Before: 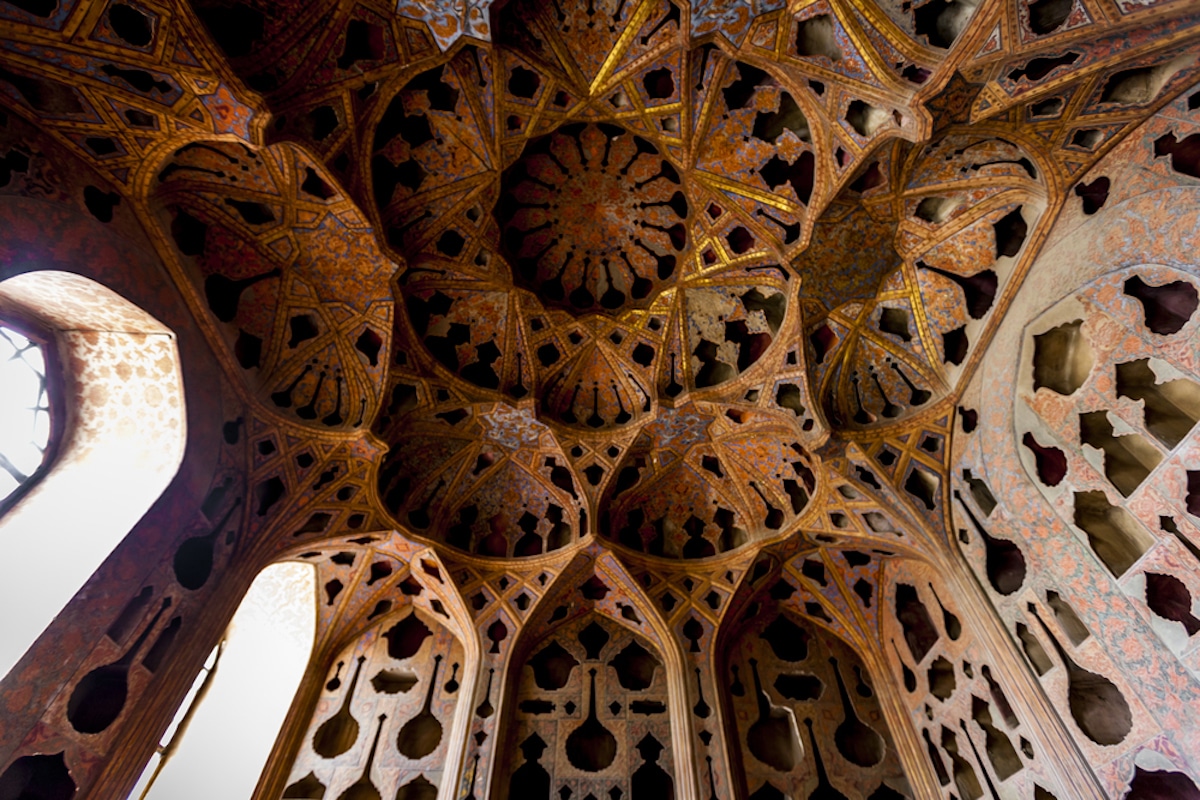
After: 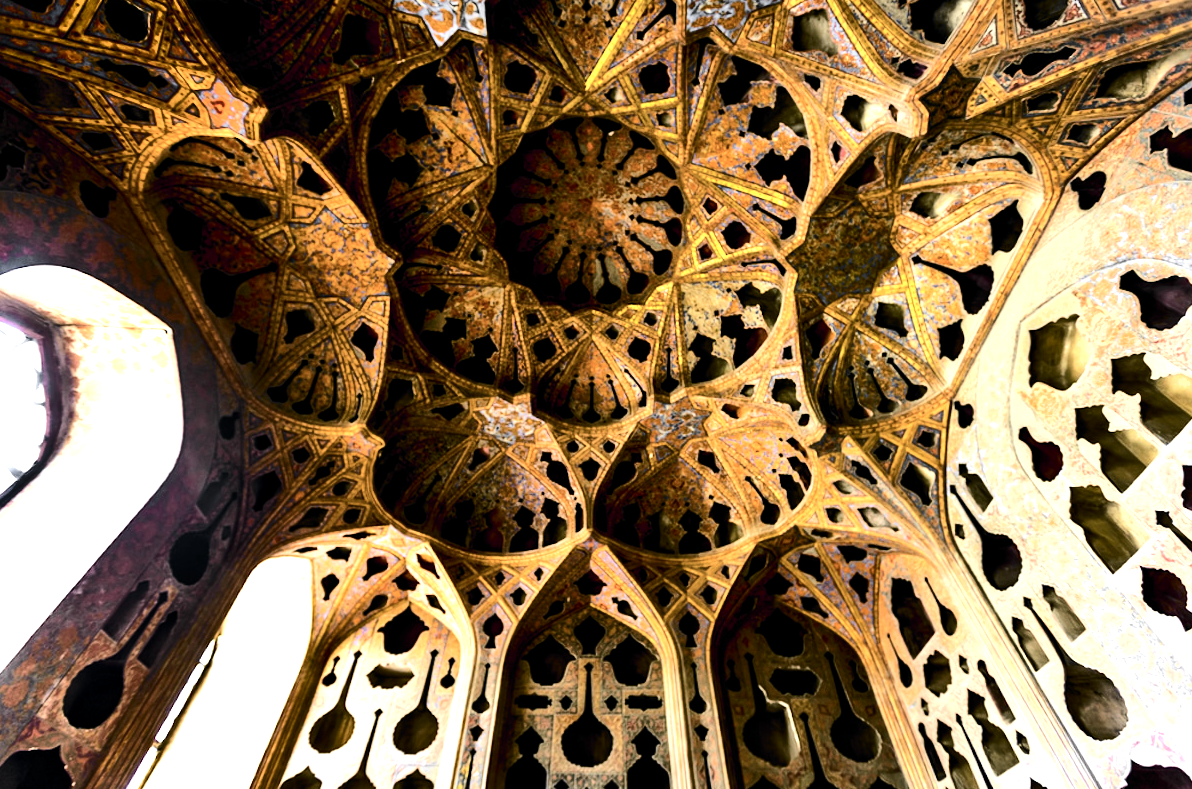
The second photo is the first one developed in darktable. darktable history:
contrast brightness saturation: contrast 0.098, saturation -0.379
local contrast: mode bilateral grid, contrast 100, coarseness 99, detail 109%, midtone range 0.2
exposure: exposure 1 EV, compensate highlight preservation false
crop: left 0.411%, top 0.651%, right 0.207%, bottom 0.677%
tone equalizer: -8 EV -0.733 EV, -7 EV -0.739 EV, -6 EV -0.61 EV, -5 EV -0.42 EV, -3 EV 0.37 EV, -2 EV 0.6 EV, -1 EV 0.678 EV, +0 EV 0.723 EV, edges refinement/feathering 500, mask exposure compensation -1.57 EV, preserve details no
shadows and highlights: low approximation 0.01, soften with gaussian
color balance rgb: shadows lift › chroma 1.003%, shadows lift › hue 214.86°, perceptual saturation grading › global saturation 29.831%
tone curve: curves: ch0 [(0, 0) (0.071, 0.047) (0.266, 0.26) (0.483, 0.554) (0.753, 0.811) (1, 0.983)]; ch1 [(0, 0) (0.346, 0.307) (0.408, 0.387) (0.463, 0.465) (0.482, 0.493) (0.502, 0.499) (0.517, 0.502) (0.55, 0.548) (0.597, 0.61) (0.651, 0.698) (1, 1)]; ch2 [(0, 0) (0.346, 0.34) (0.434, 0.46) (0.485, 0.494) (0.5, 0.498) (0.517, 0.506) (0.526, 0.545) (0.583, 0.61) (0.625, 0.659) (1, 1)], color space Lab, independent channels, preserve colors none
